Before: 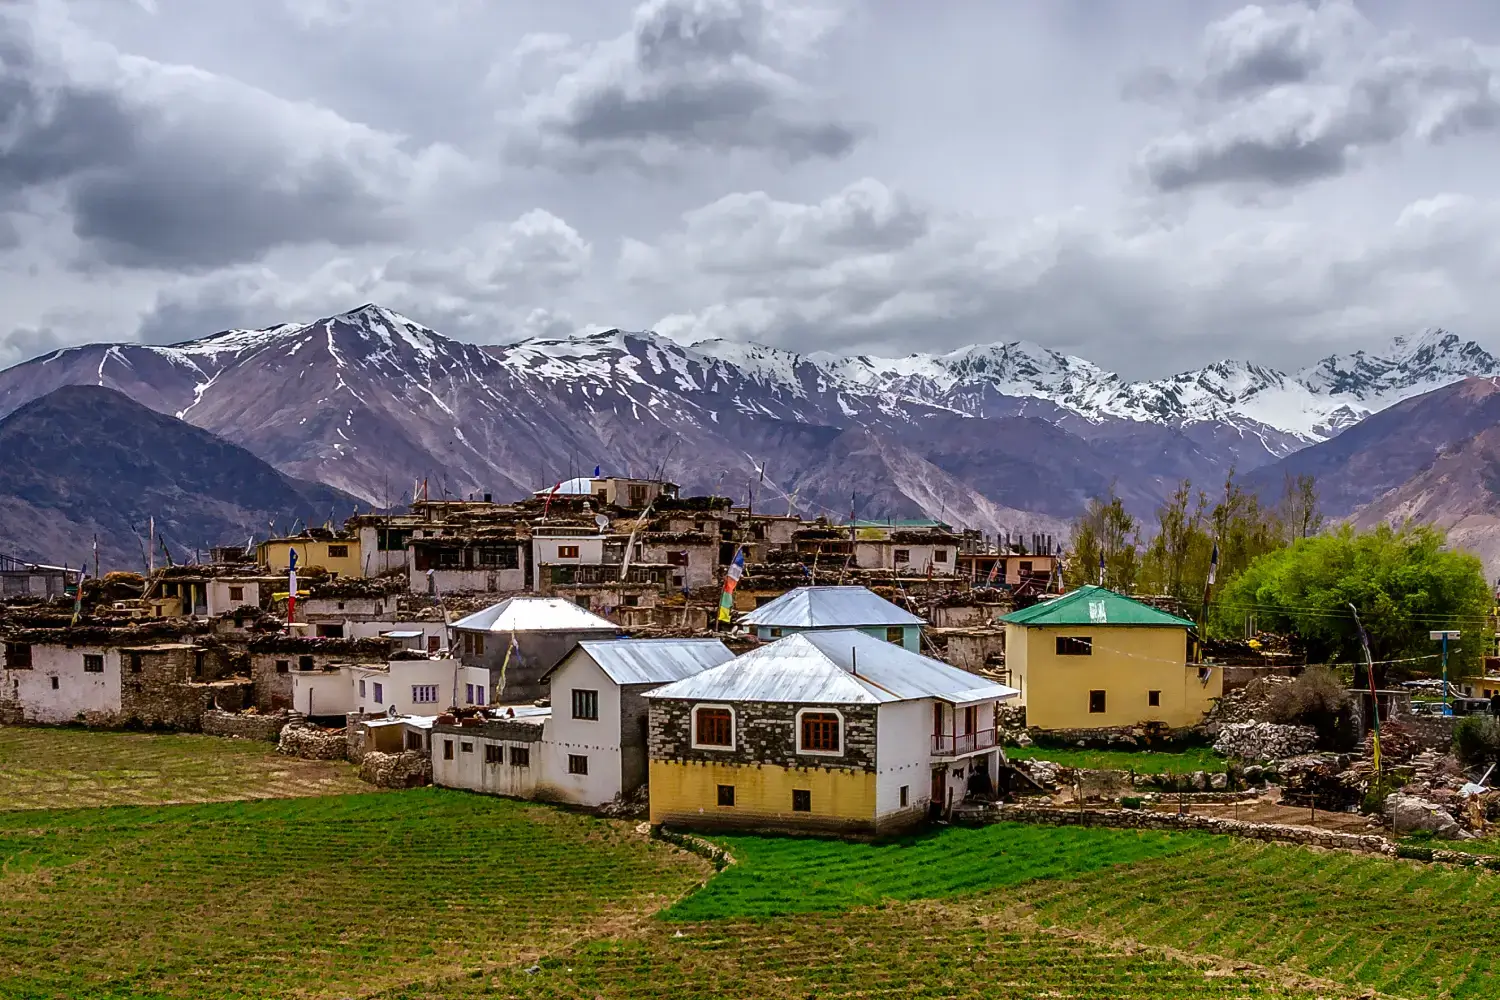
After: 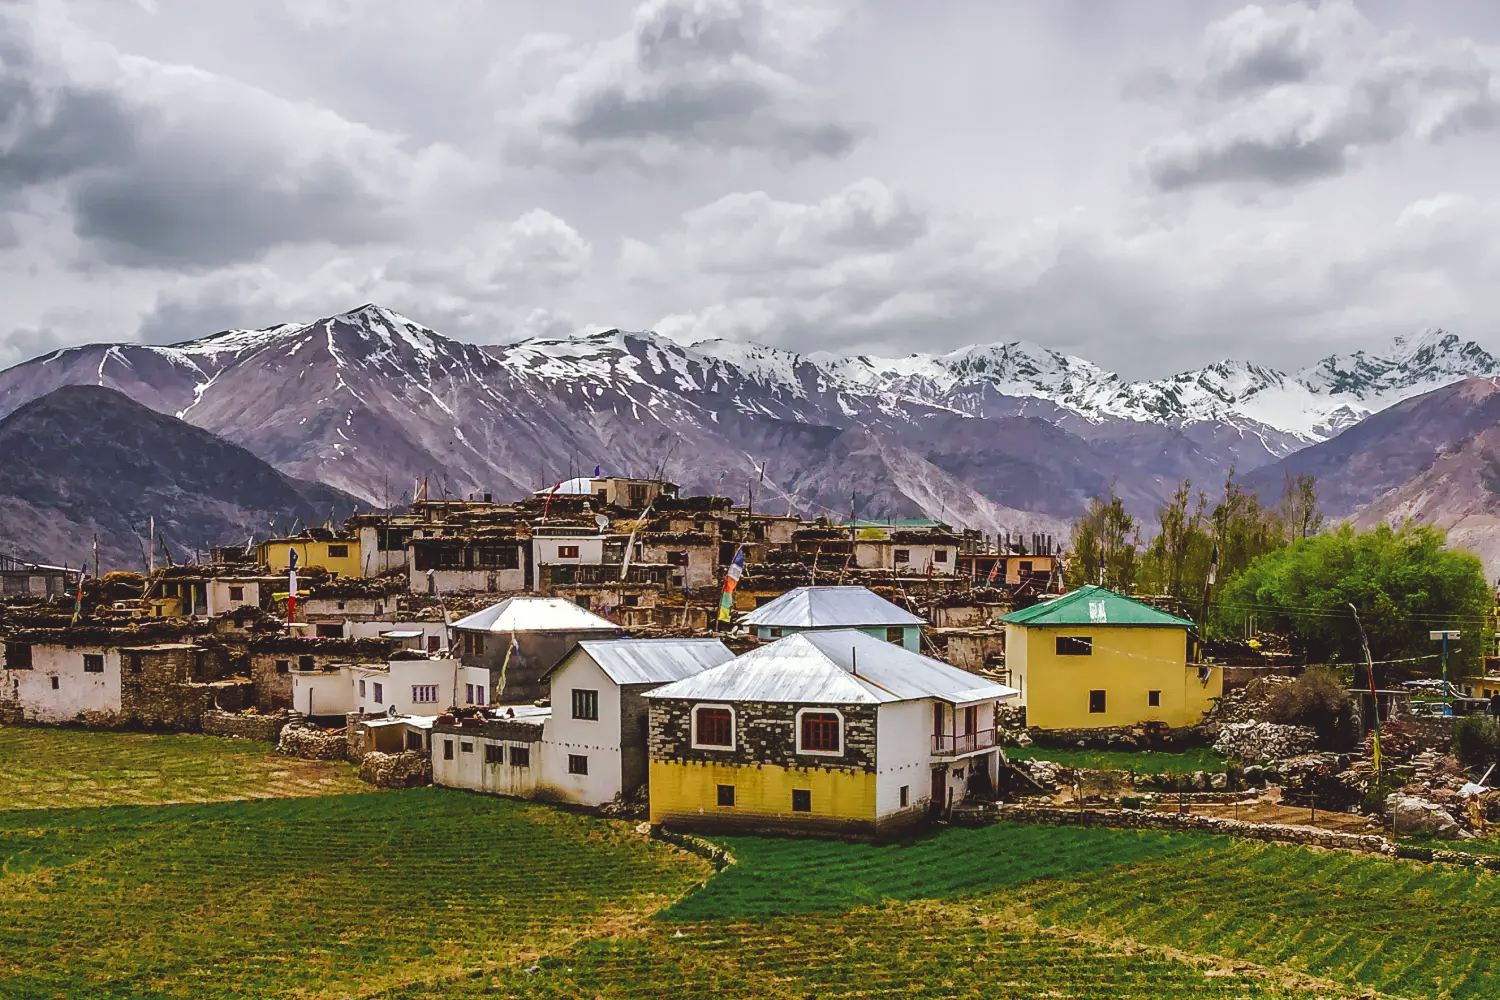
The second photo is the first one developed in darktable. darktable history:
tone curve: curves: ch0 [(0, 0) (0.003, 0.1) (0.011, 0.101) (0.025, 0.11) (0.044, 0.126) (0.069, 0.14) (0.1, 0.158) (0.136, 0.18) (0.177, 0.206) (0.224, 0.243) (0.277, 0.293) (0.335, 0.36) (0.399, 0.446) (0.468, 0.537) (0.543, 0.618) (0.623, 0.694) (0.709, 0.763) (0.801, 0.836) (0.898, 0.908) (1, 1)], preserve colors none
color look up table: target L [93.06, 90.68, 87.45, 90.26, 86.8, 75.86, 59.82, 52.03, 58.69, 50.55, 38, 21.18, 200.64, 89.42, 69.8, 71.99, 70.26, 64.71, 62.59, 55.62, 53.8, 51.75, 41.49, 35.59, 31.23, 30.23, 28.32, 13.37, 1.058, 87.18, 81.32, 76.19, 75.46, 64.97, 63.9, 54.23, 51.69, 41.94, 42.4, 35.59, 36.21, 24.2, 14.86, 9.613, 92.68, 81.76, 67.84, 54.69, 45.61], target a [-7.437, -11.06, -30.03, -15.76, -39.07, -49.11, -24.24, -40.18, -36.44, -19.89, -22.7, -18.08, 0, 4.092, 35.07, 8.778, 6.207, 6.426, 28.1, 18.64, 74.02, 74.43, 59.86, -1.285, 7.014, 24.91, 39.05, 27.32, 4.294, 21.78, 15.51, 36.01, 51.04, 24, 52.79, 76.42, 67.82, 9.552, 33.34, -0.683, 43.85, 40.53, 33.2, 16.24, -35.03, -21.08, -33.21, -8.228, -24.3], target b [15.76, 56.55, 45.37, 4.491, 17.69, 34.63, 44.58, 37.01, 14.87, 23.59, 29.64, 22.64, -0.001, 12.44, 56.54, 71.82, 49.11, 5.629, 28.08, 58.83, 25.44, 74.35, 59.06, 43.8, 8.627, 46.74, 18.78, 22.28, 1.154, -8.133, -5.889, 1.474, -27.54, -35.13, -43.56, -15.85, 11.96, -52.25, -16.21, -19.95, -50.89, -29.1, -41.29, -19.5, -5.856, -18.19, -8.716, -31.62, 0.539], num patches 49
